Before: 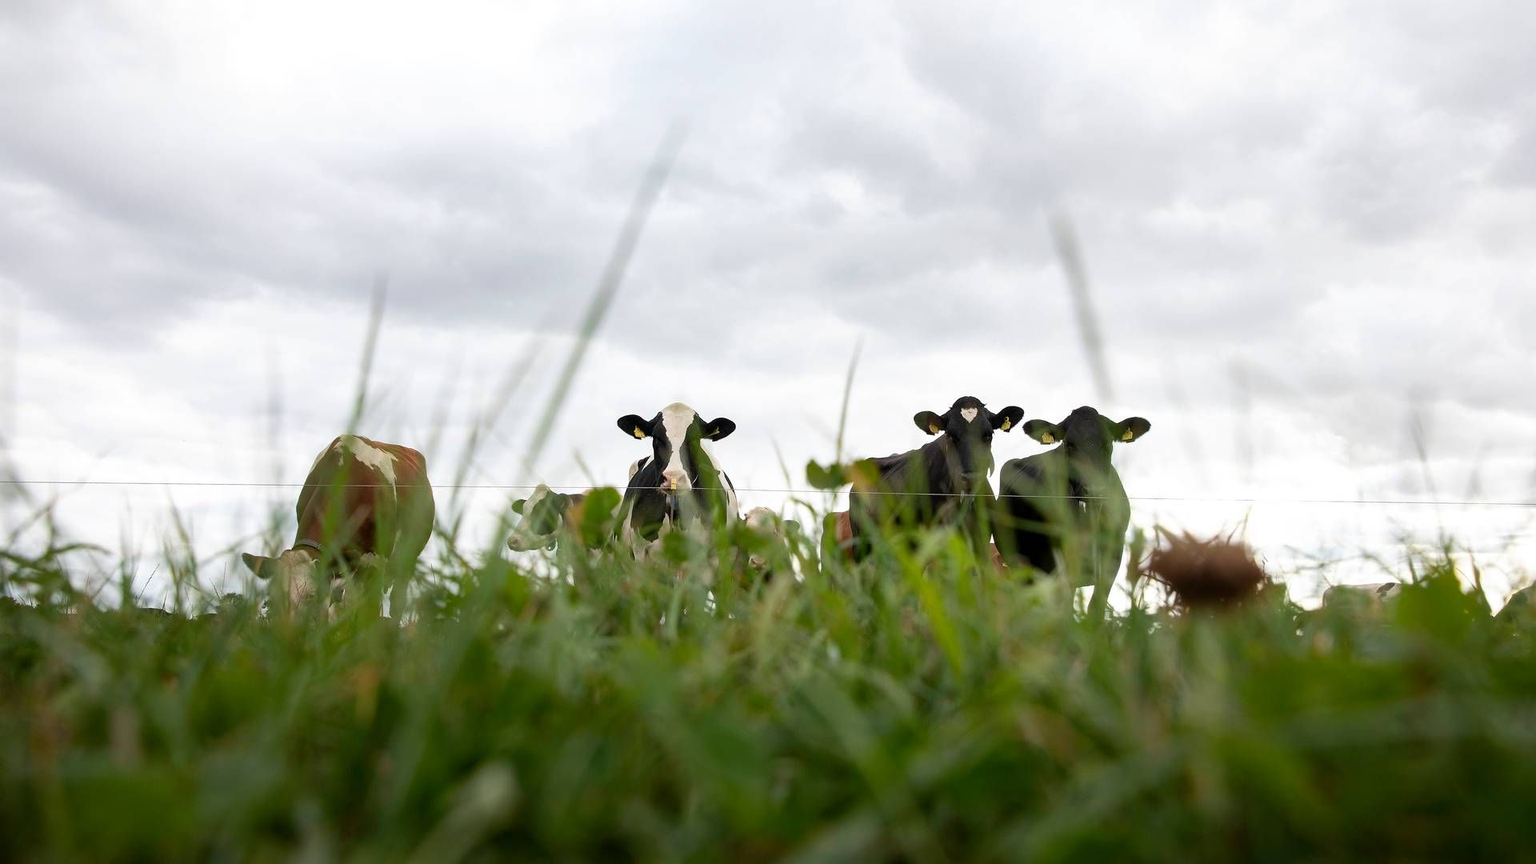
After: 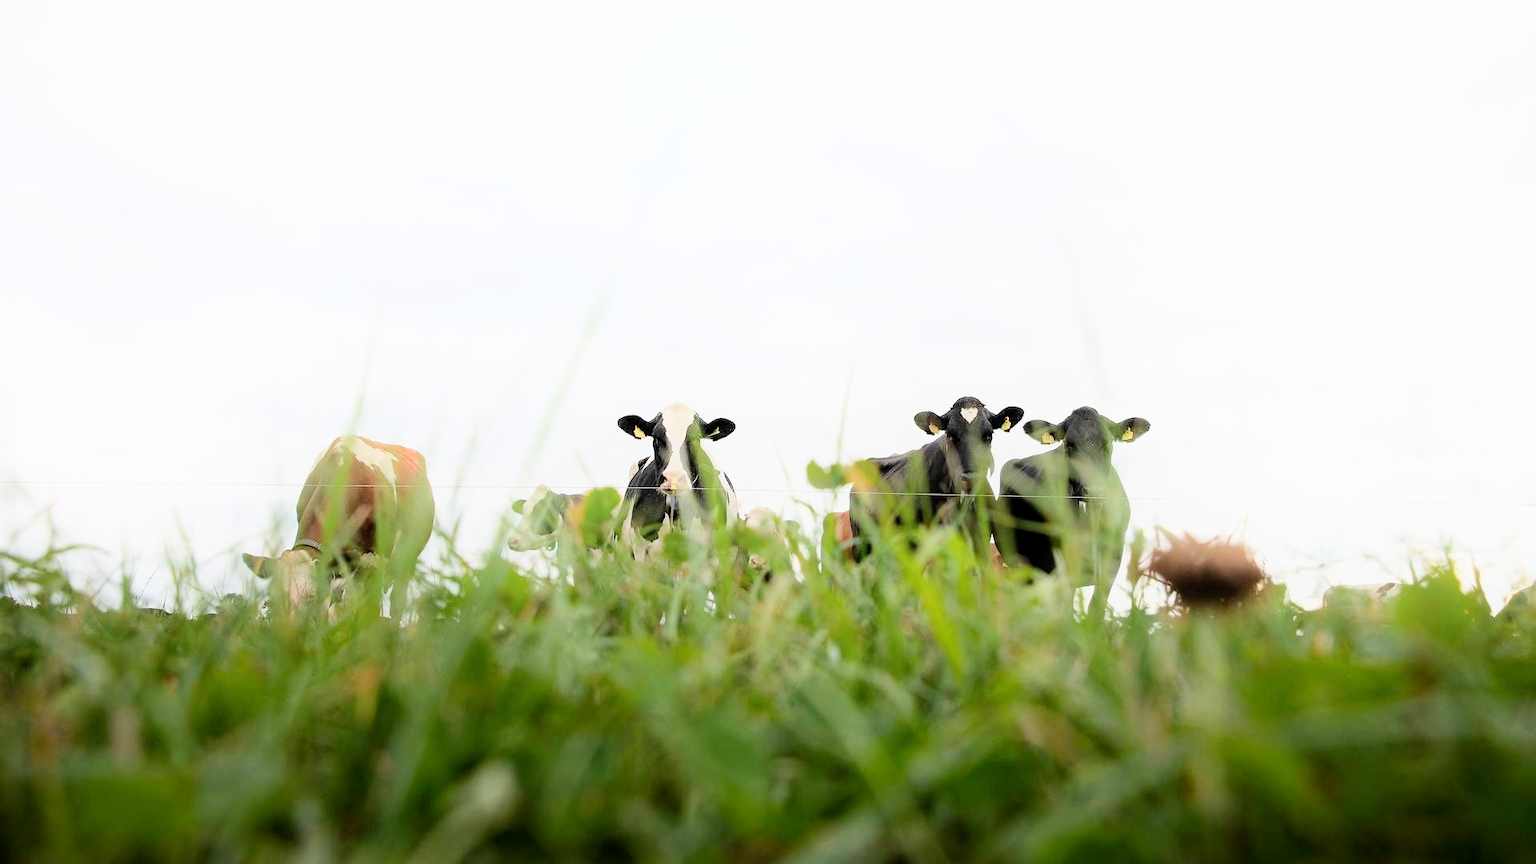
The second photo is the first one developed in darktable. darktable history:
exposure: exposure 1.163 EV, compensate highlight preservation false
filmic rgb: black relative exposure -7.65 EV, white relative exposure 4.56 EV, threshold 3.02 EV, hardness 3.61, contrast 1.06, enable highlight reconstruction true
shadows and highlights: shadows -40.2, highlights 64.41, soften with gaussian
